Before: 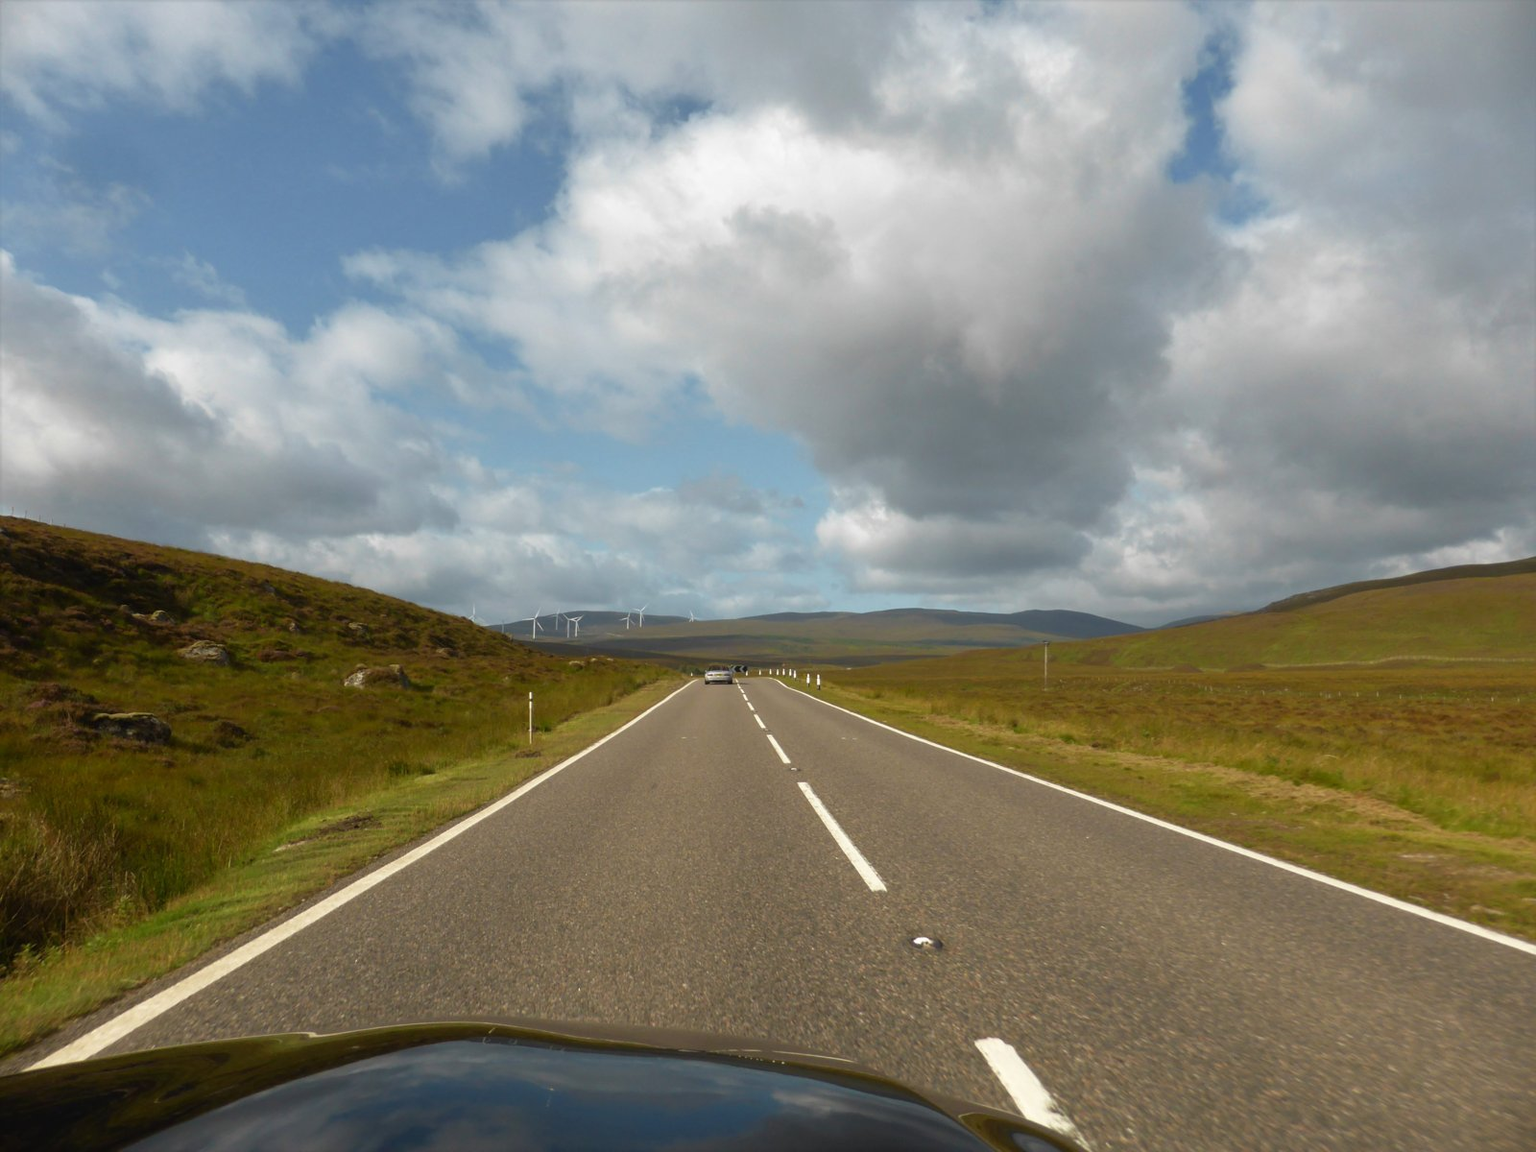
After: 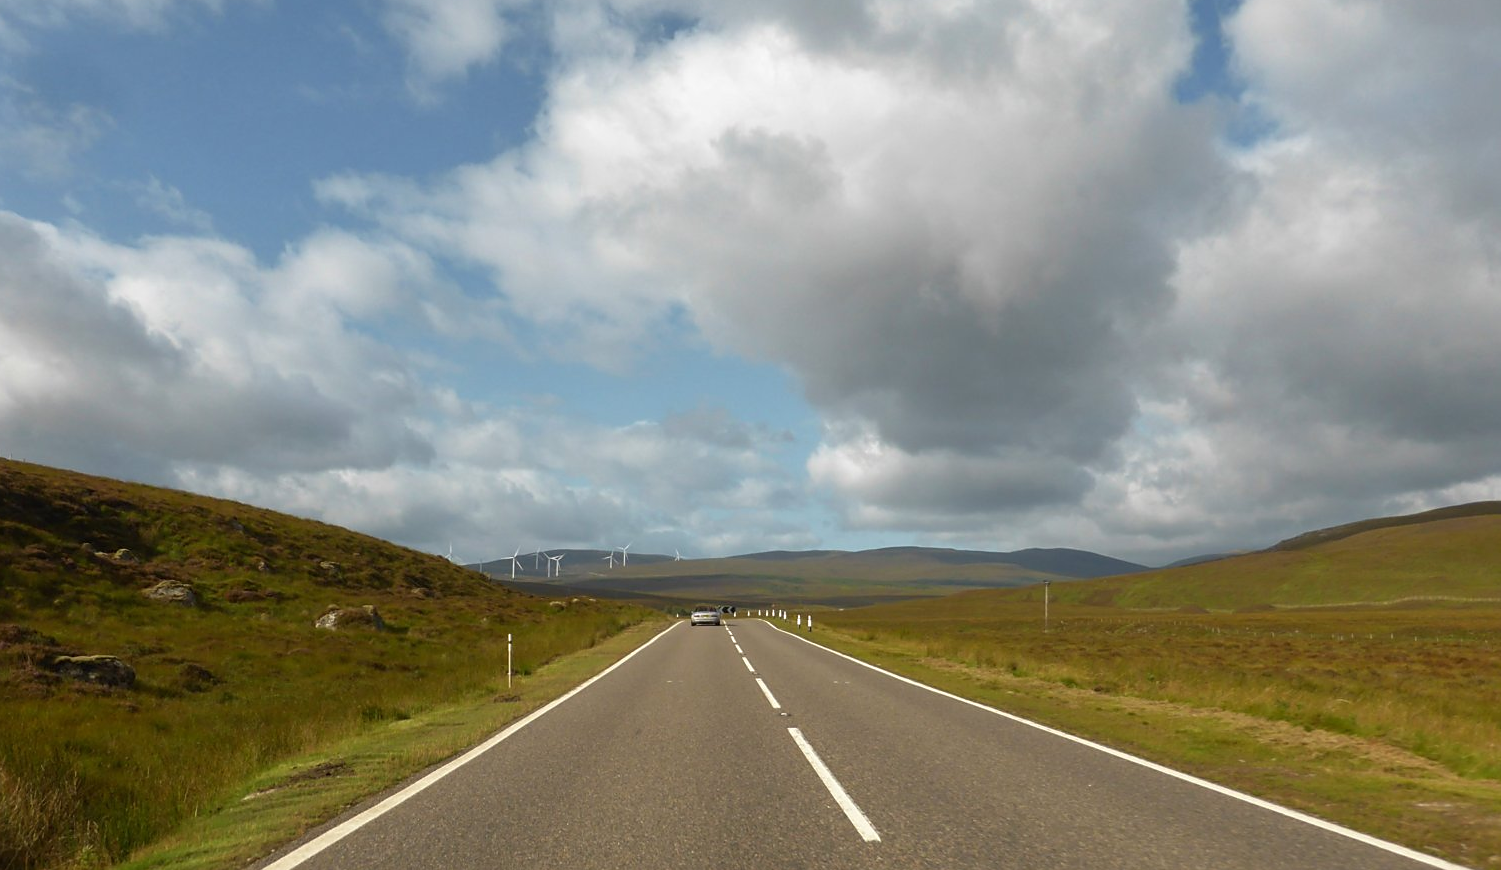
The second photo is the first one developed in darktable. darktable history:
crop: left 2.737%, top 7.287%, right 3.421%, bottom 20.179%
sharpen: radius 1.864, amount 0.398, threshold 1.271
